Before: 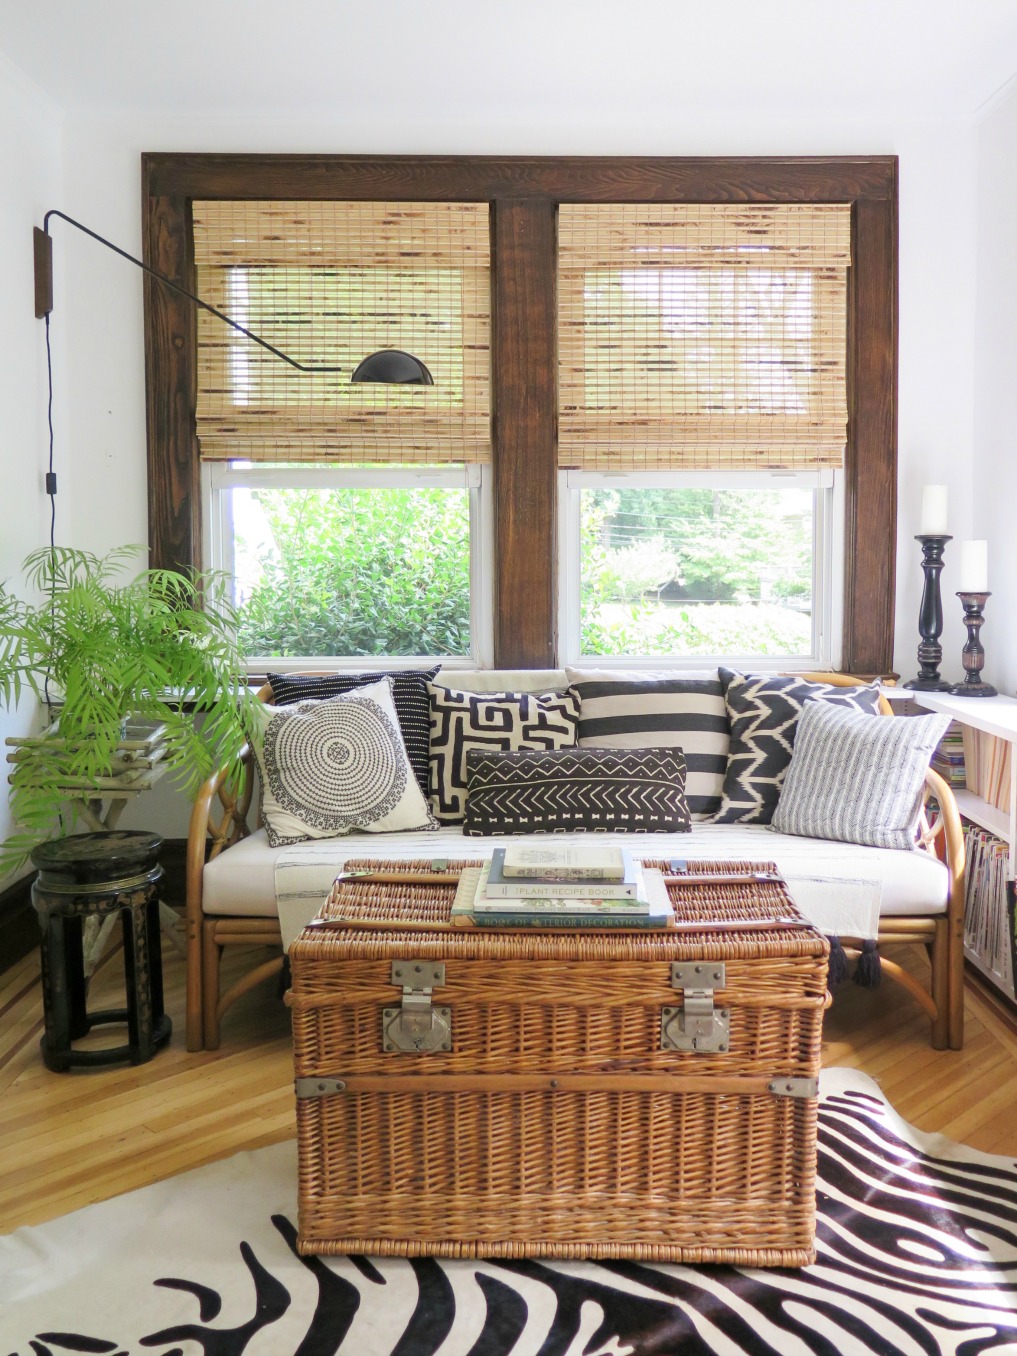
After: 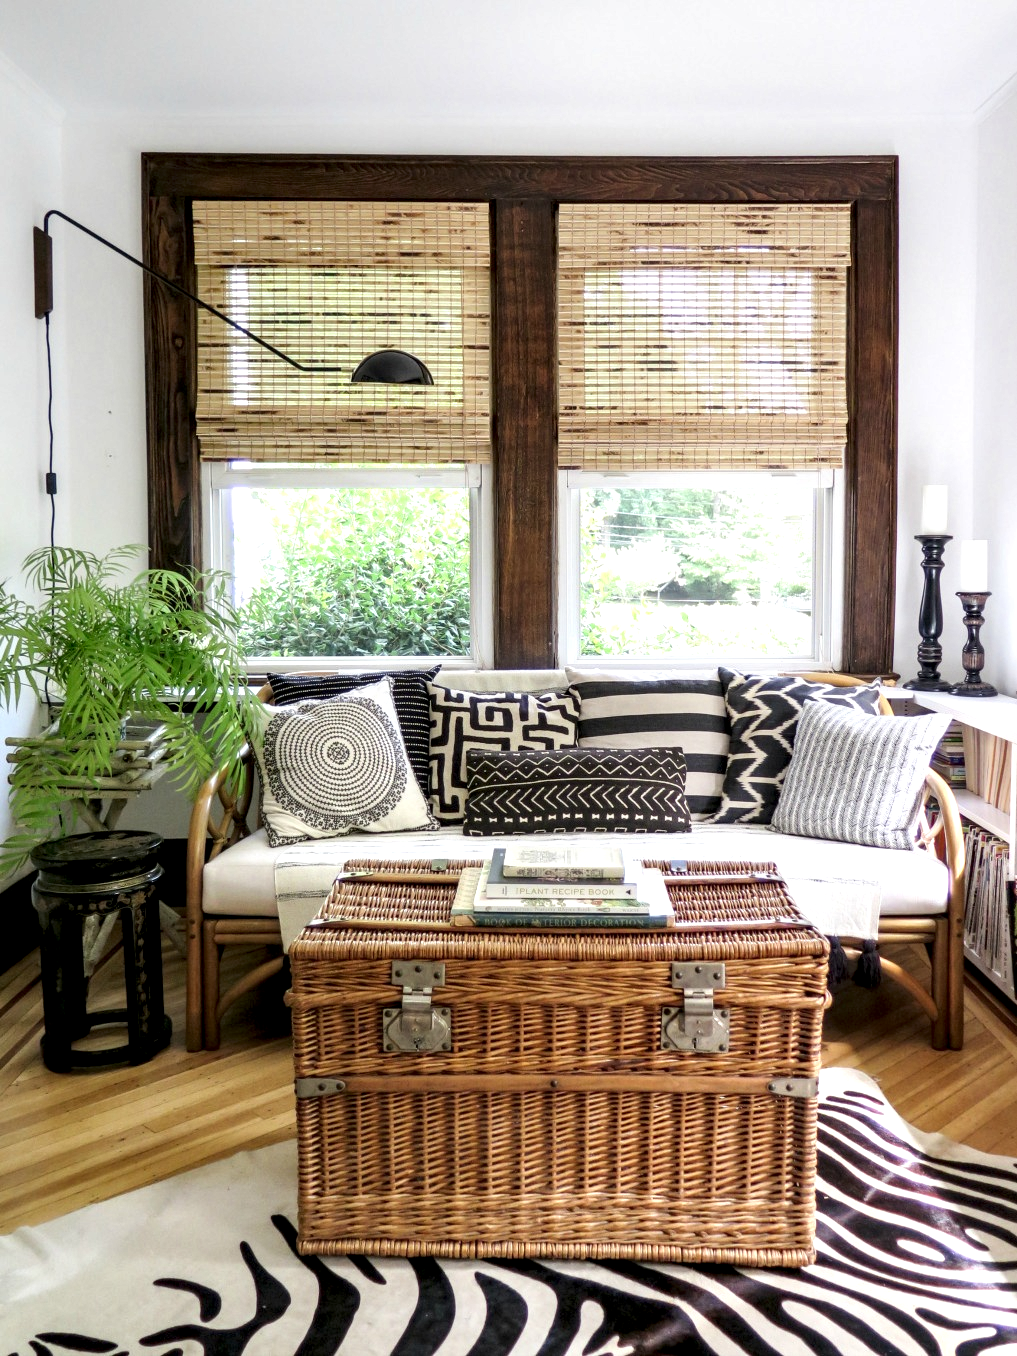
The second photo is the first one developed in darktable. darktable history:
local contrast: highlights 81%, shadows 58%, detail 175%, midtone range 0.595
